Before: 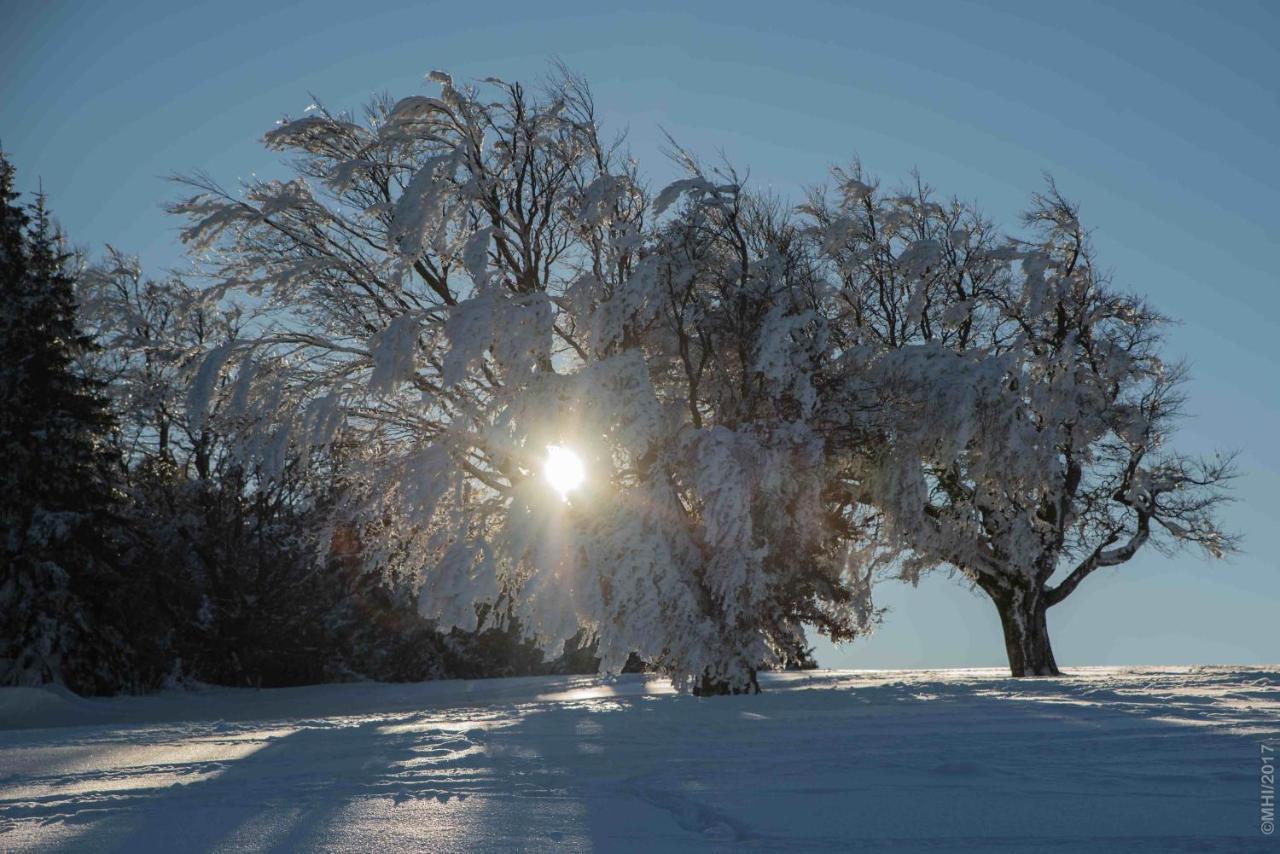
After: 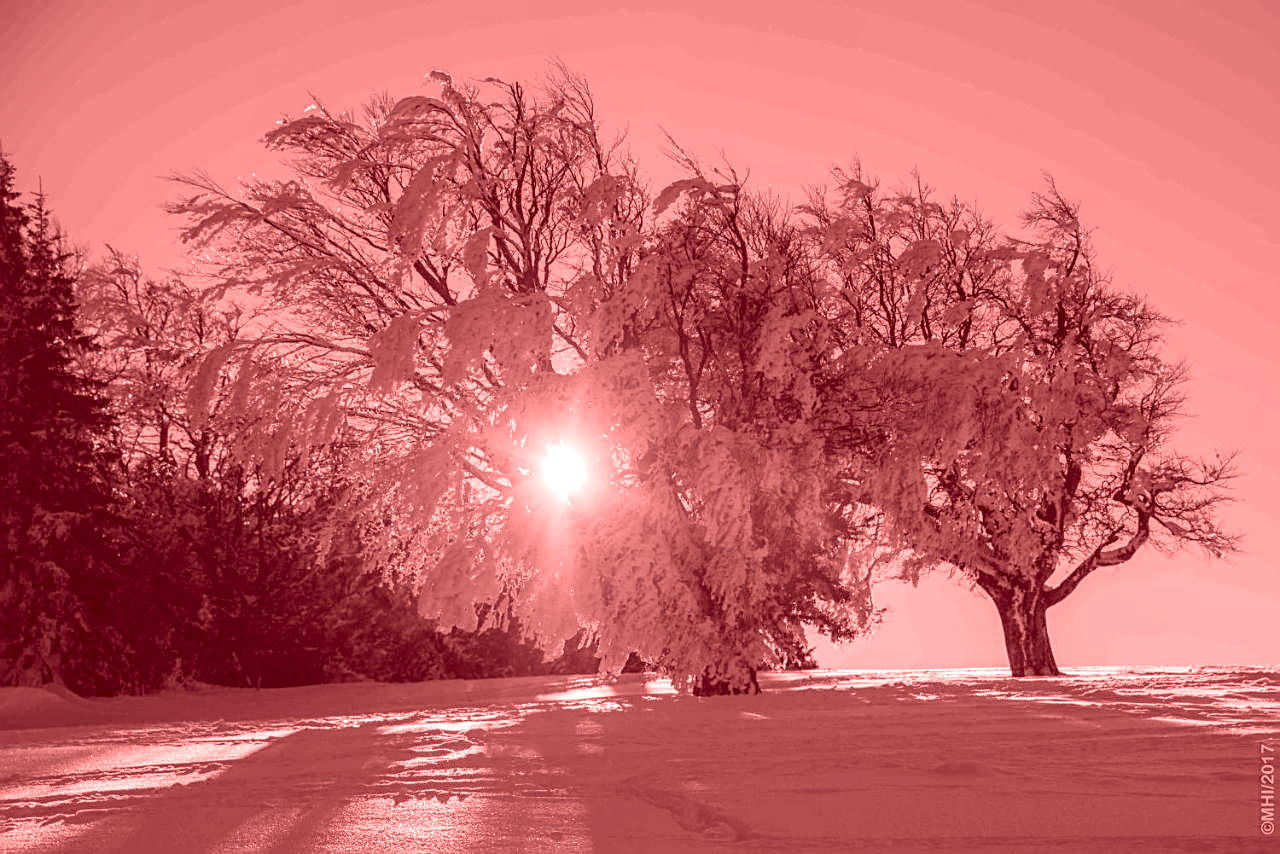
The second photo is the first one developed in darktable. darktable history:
colorize: saturation 60%, source mix 100%
local contrast: on, module defaults
sharpen: on, module defaults
